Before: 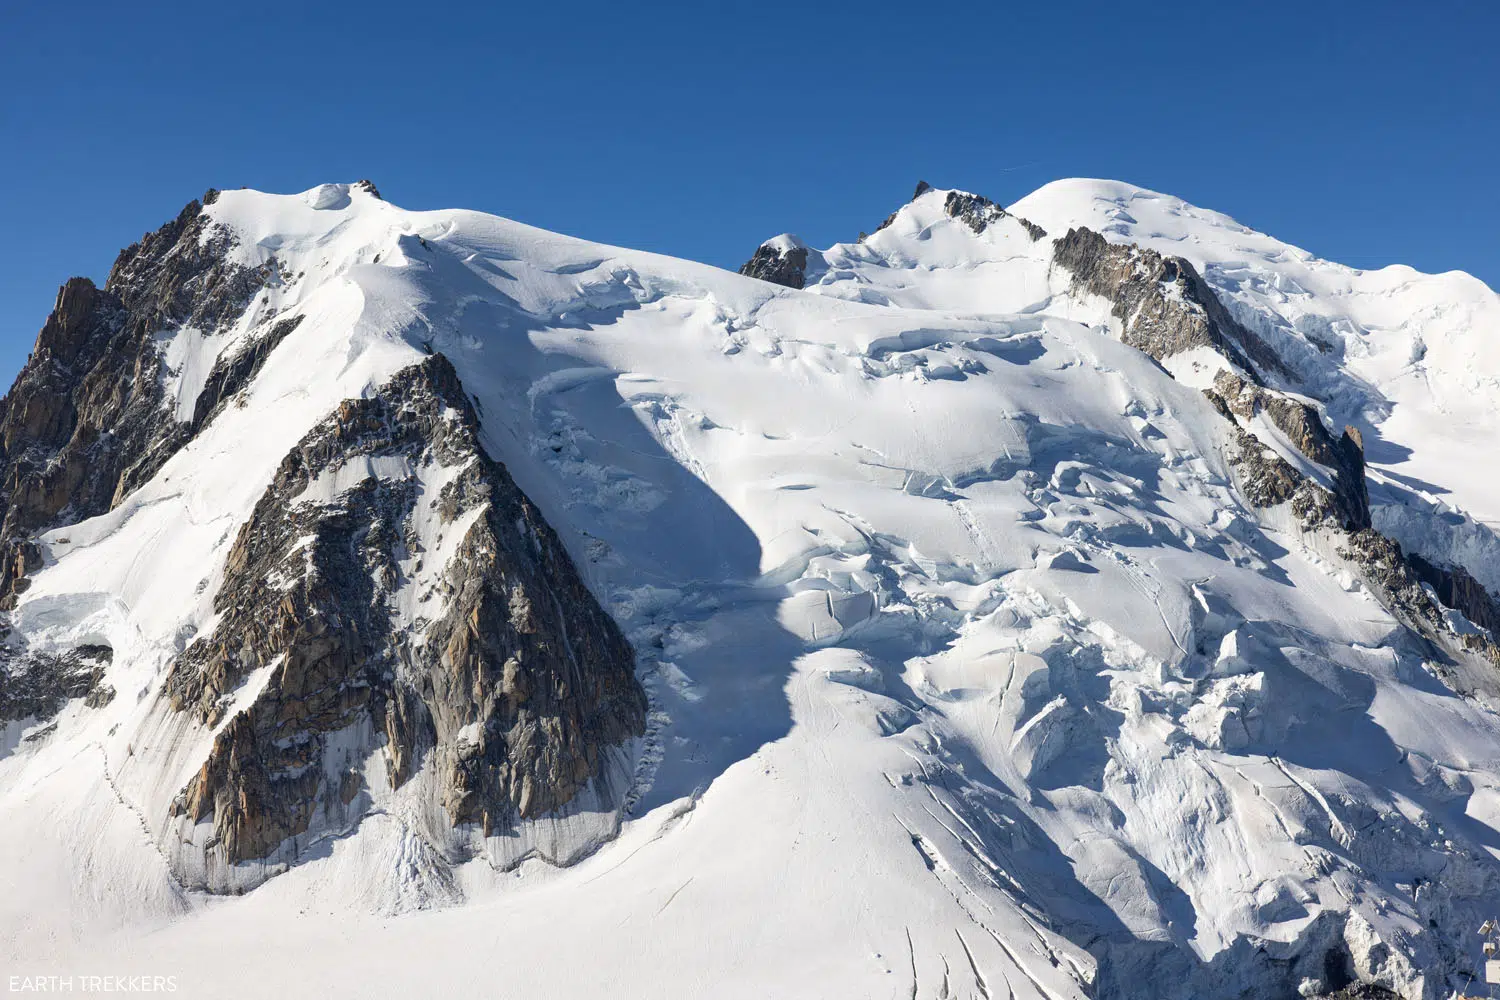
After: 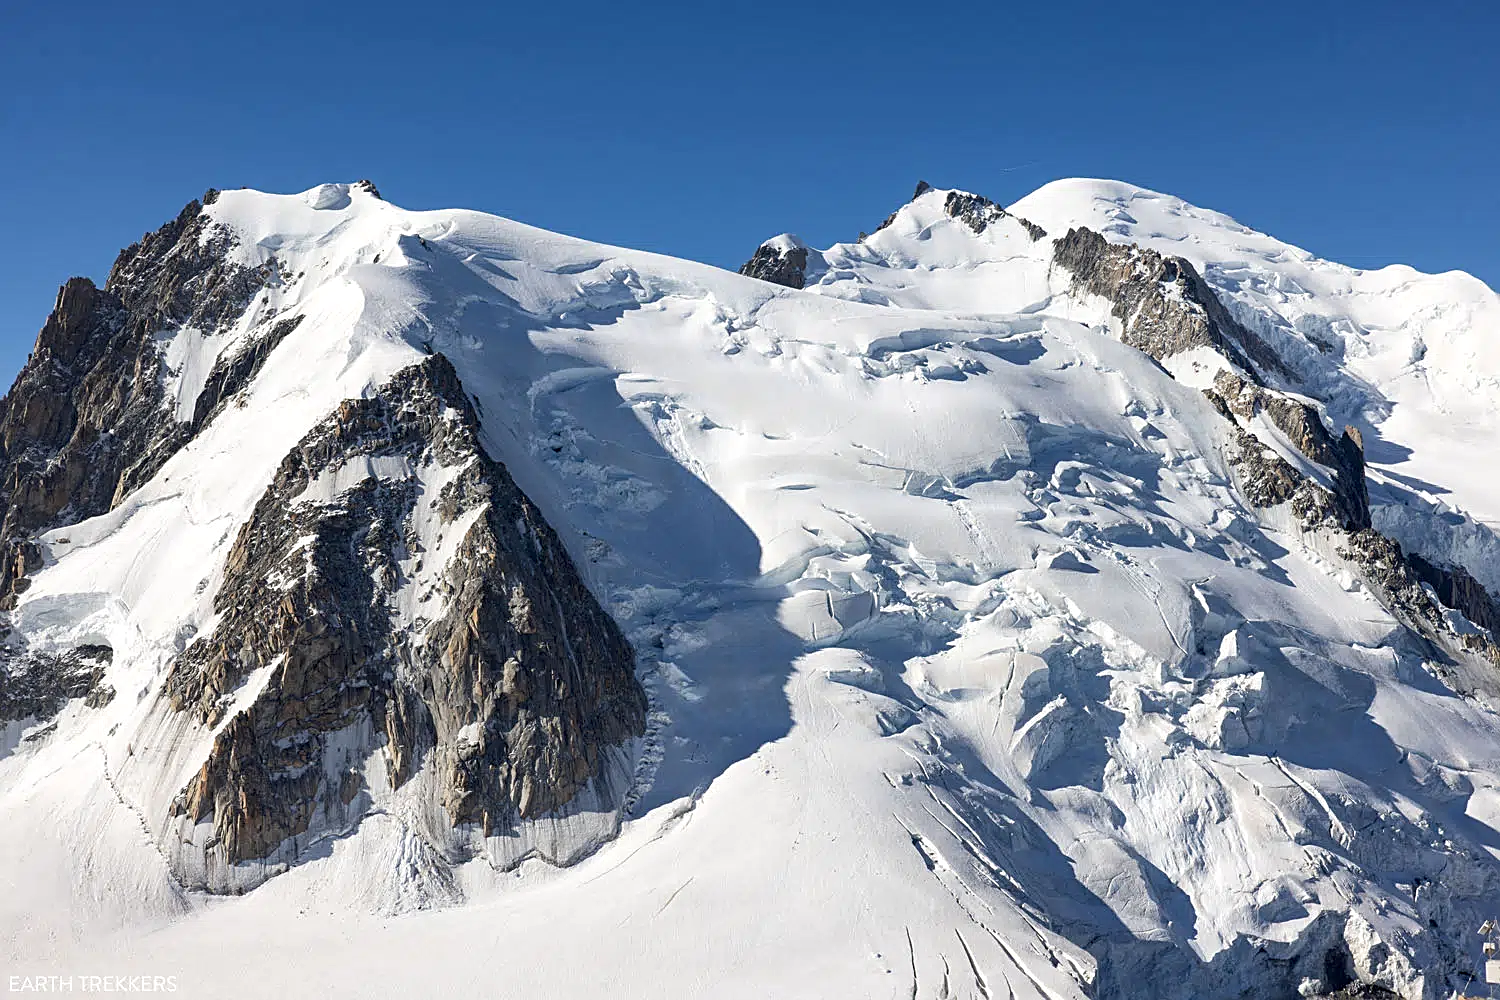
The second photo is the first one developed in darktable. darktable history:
local contrast: highlights 106%, shadows 100%, detail 120%, midtone range 0.2
sharpen: on, module defaults
